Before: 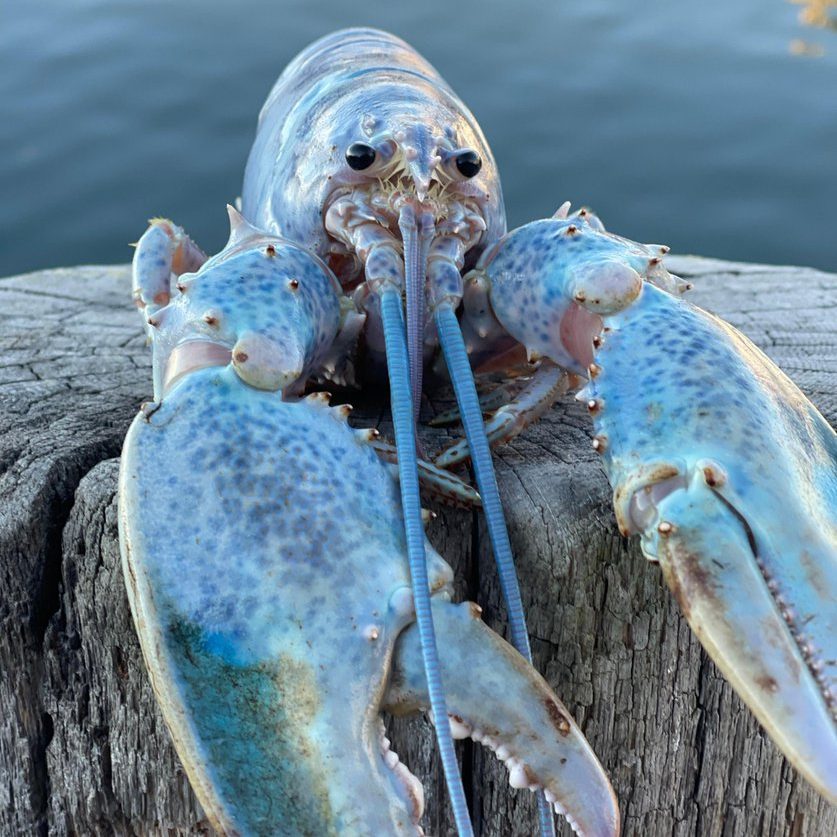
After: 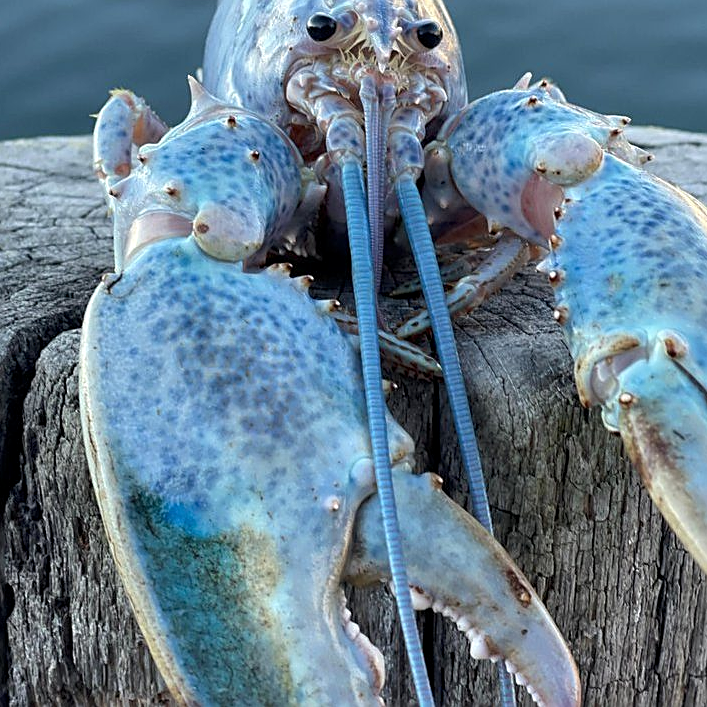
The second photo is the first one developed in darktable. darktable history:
crop and rotate: left 4.842%, top 15.51%, right 10.668%
sharpen: on, module defaults
local contrast: highlights 100%, shadows 100%, detail 120%, midtone range 0.2
